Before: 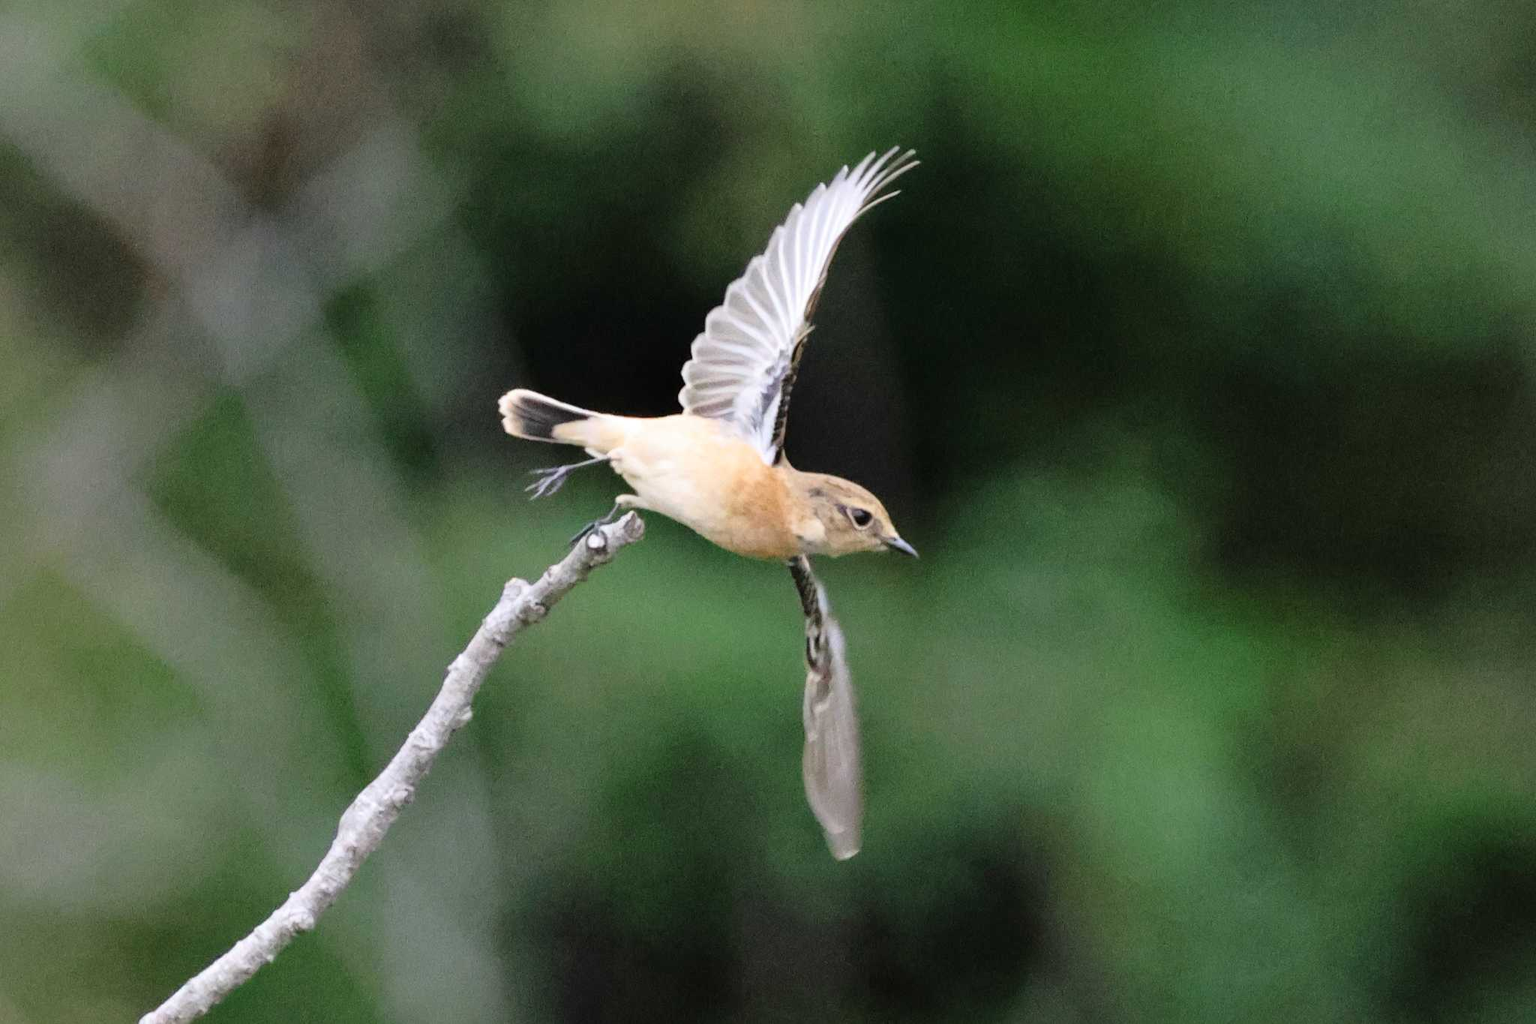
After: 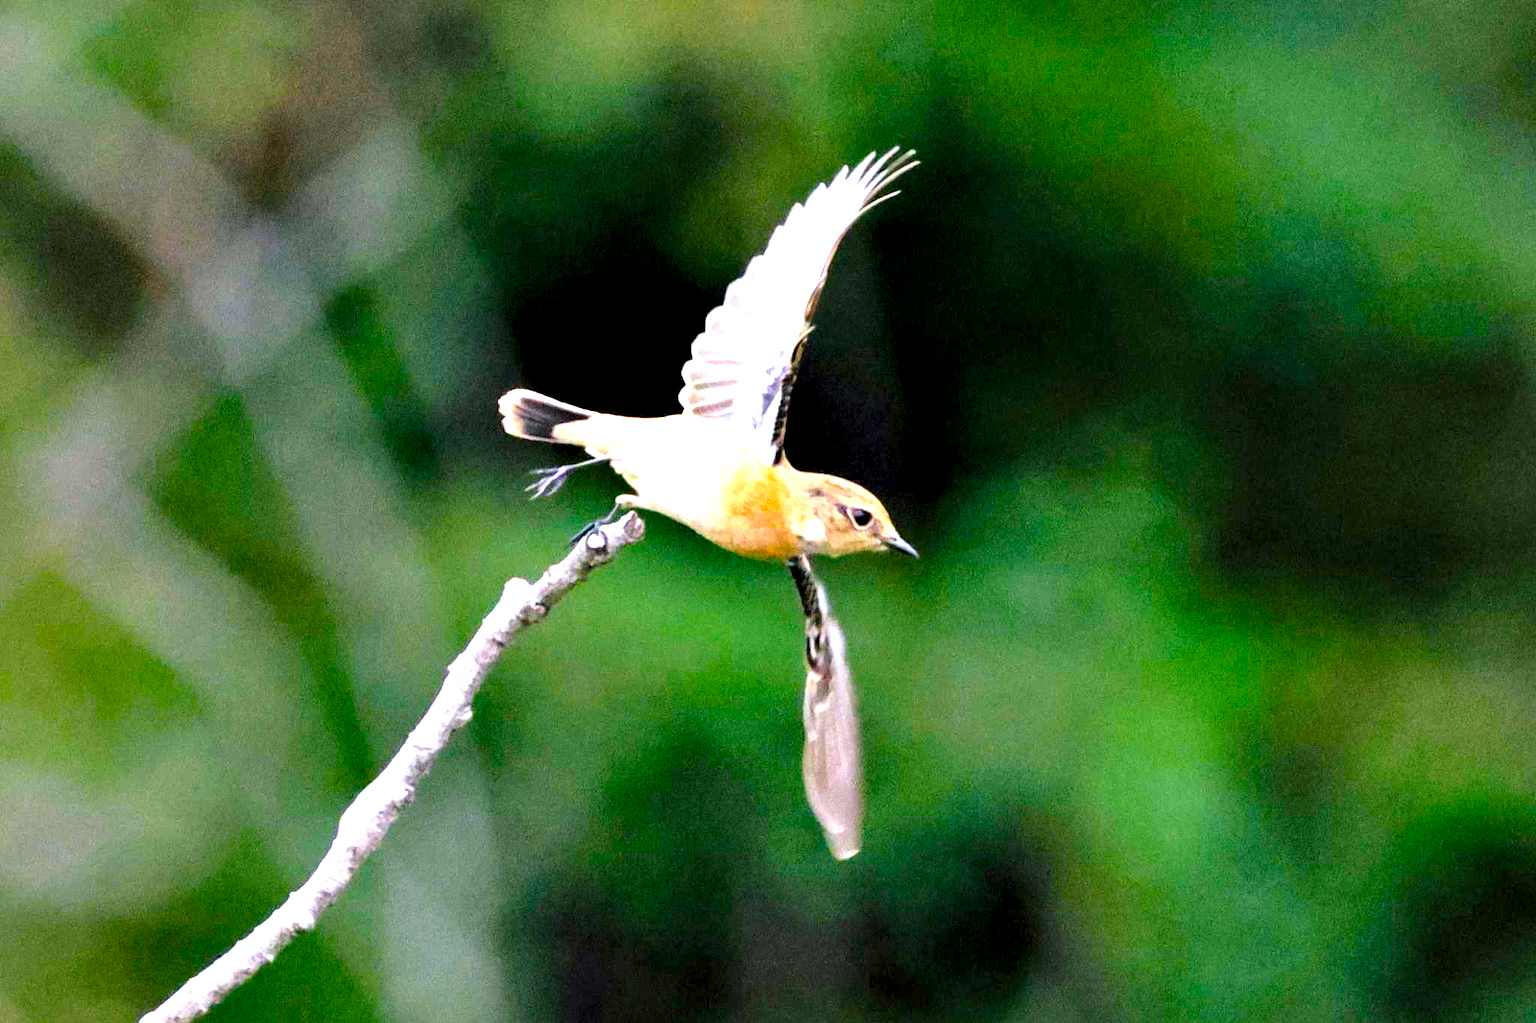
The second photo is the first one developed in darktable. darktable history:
contrast equalizer: y [[0.6 ×6], [0.55 ×6], [0 ×6], [0 ×6], [0 ×6]]
exposure: black level correction 0, exposure 0.5 EV, compensate exposure bias true, compensate highlight preservation false
color balance rgb: shadows lift › chroma 2.546%, shadows lift › hue 191.15°, linear chroma grading › global chroma 4.893%, perceptual saturation grading › global saturation 30.357%, global vibrance 44.172%
